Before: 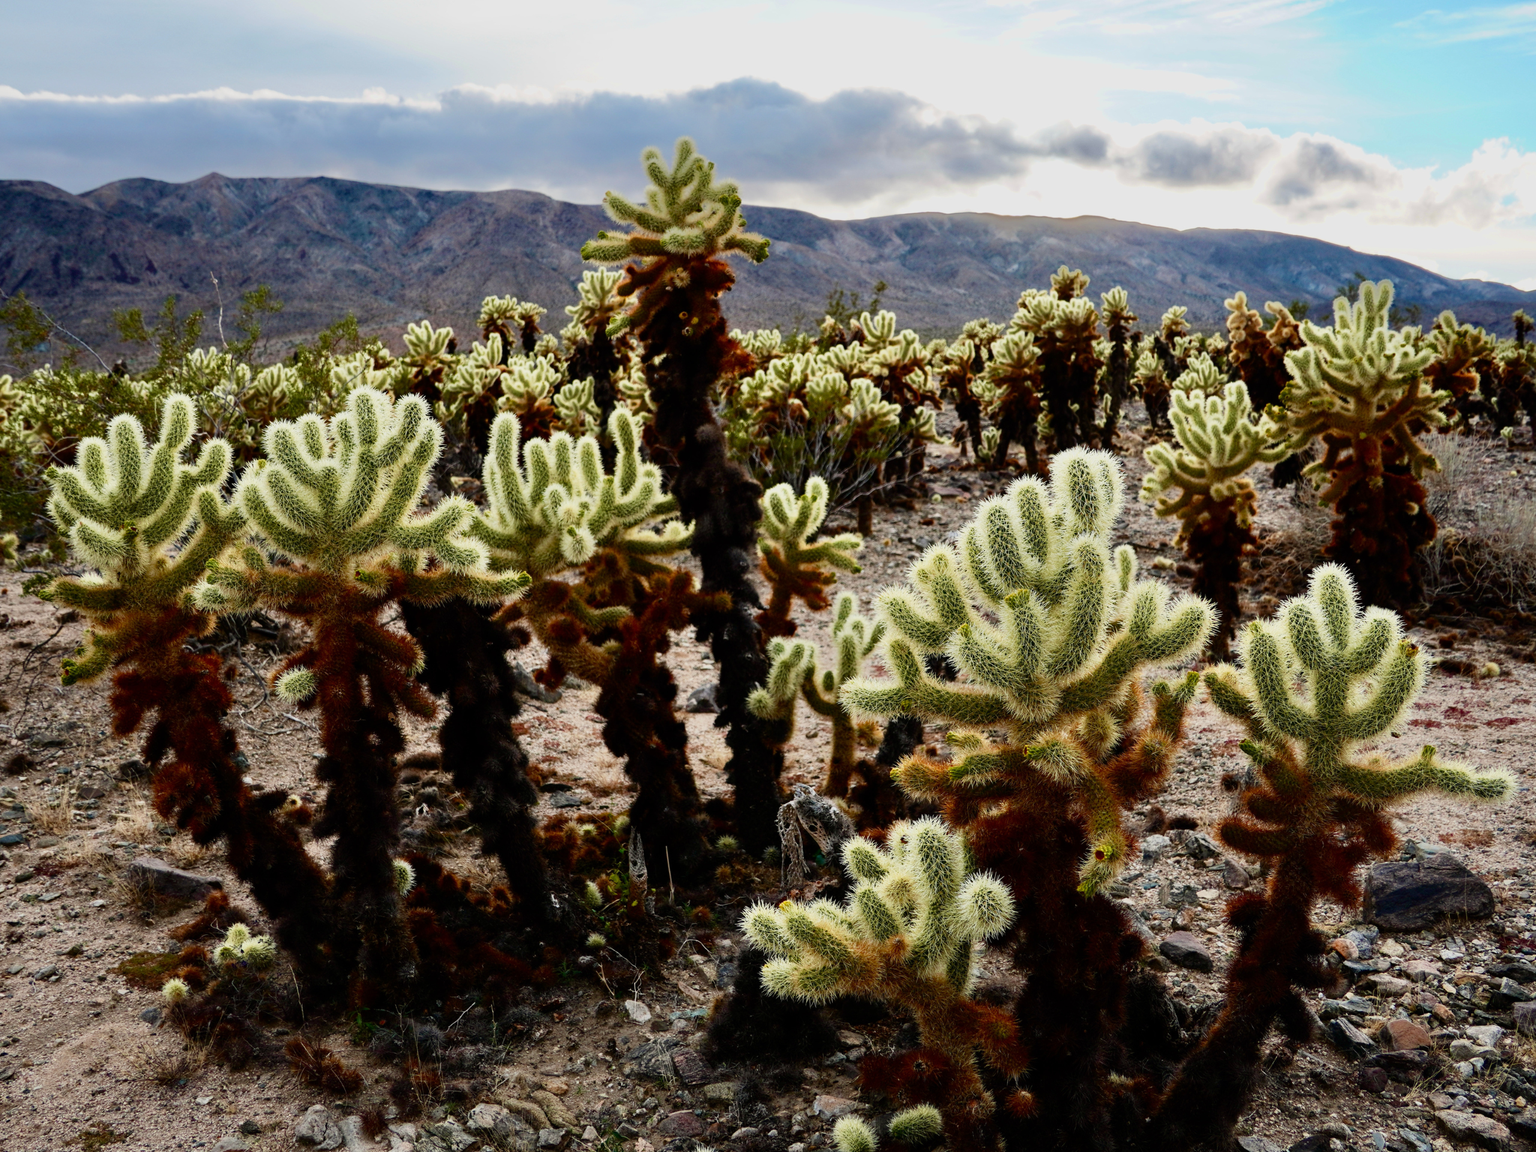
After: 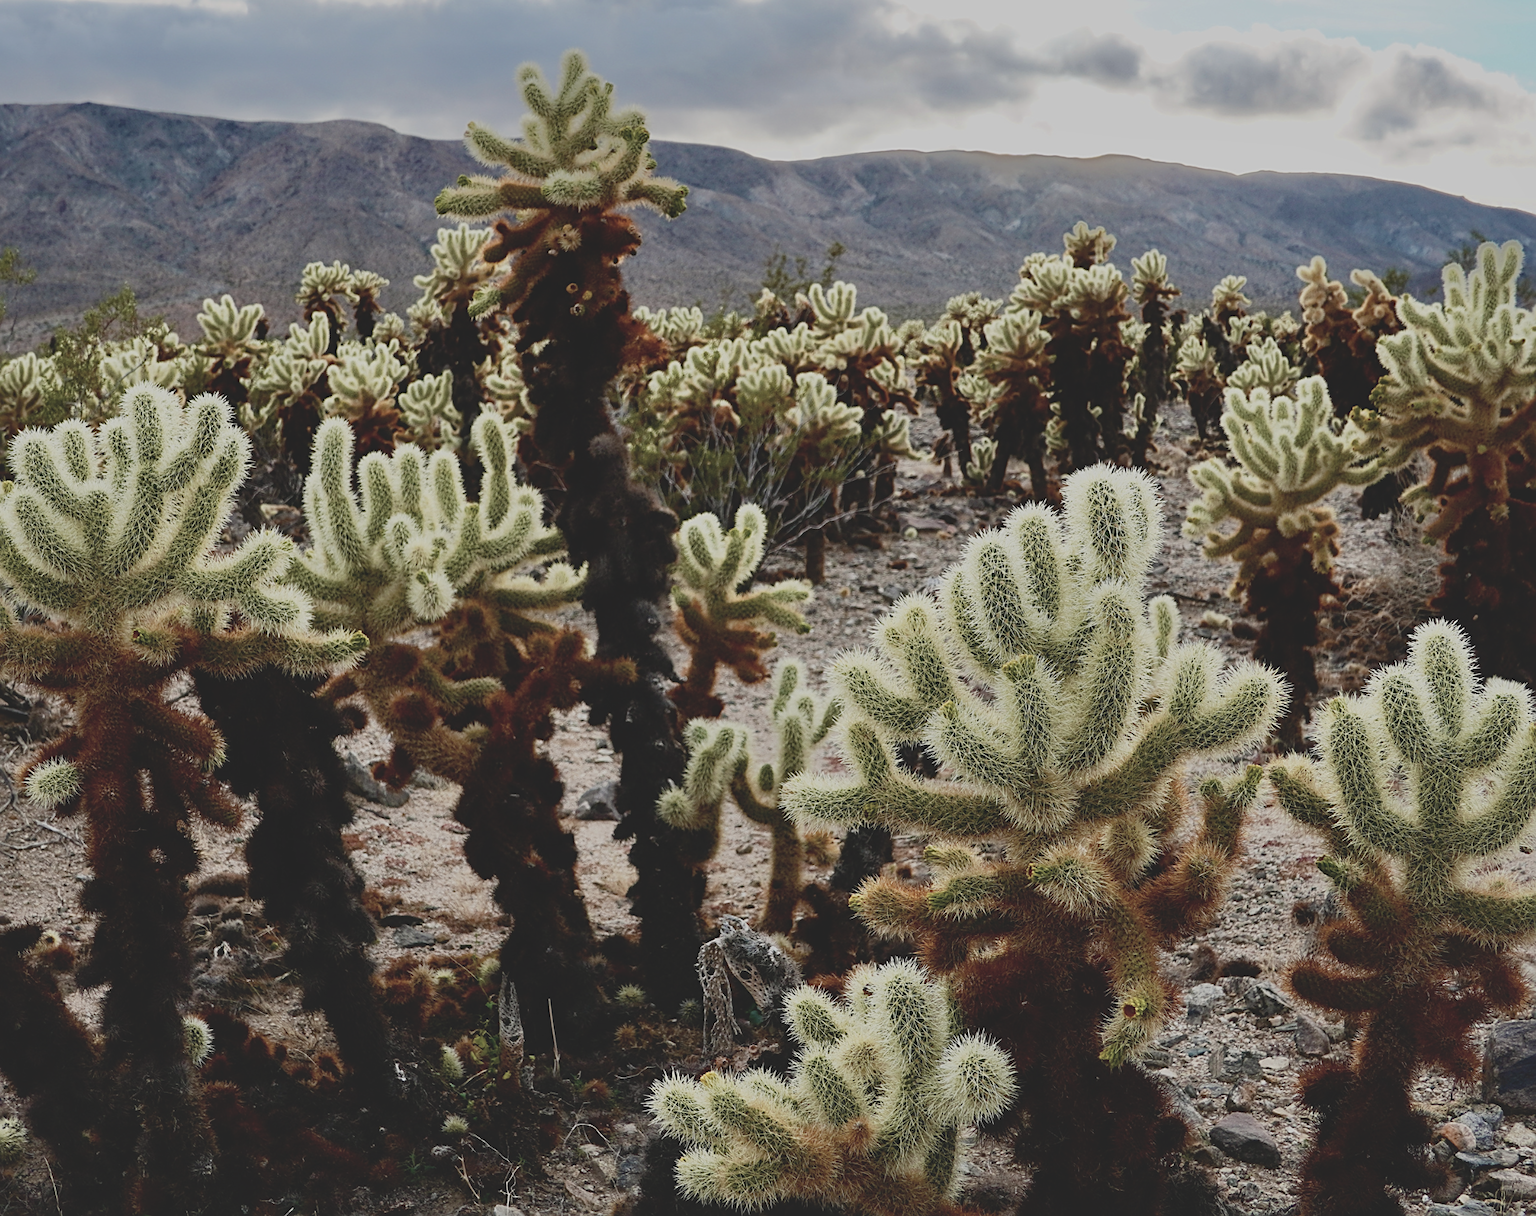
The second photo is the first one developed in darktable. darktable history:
crop: left 16.7%, top 8.718%, right 8.591%, bottom 12.423%
sharpen: on, module defaults
shadows and highlights: shadows 25.64, highlights -24.1
contrast brightness saturation: contrast -0.261, saturation -0.432
